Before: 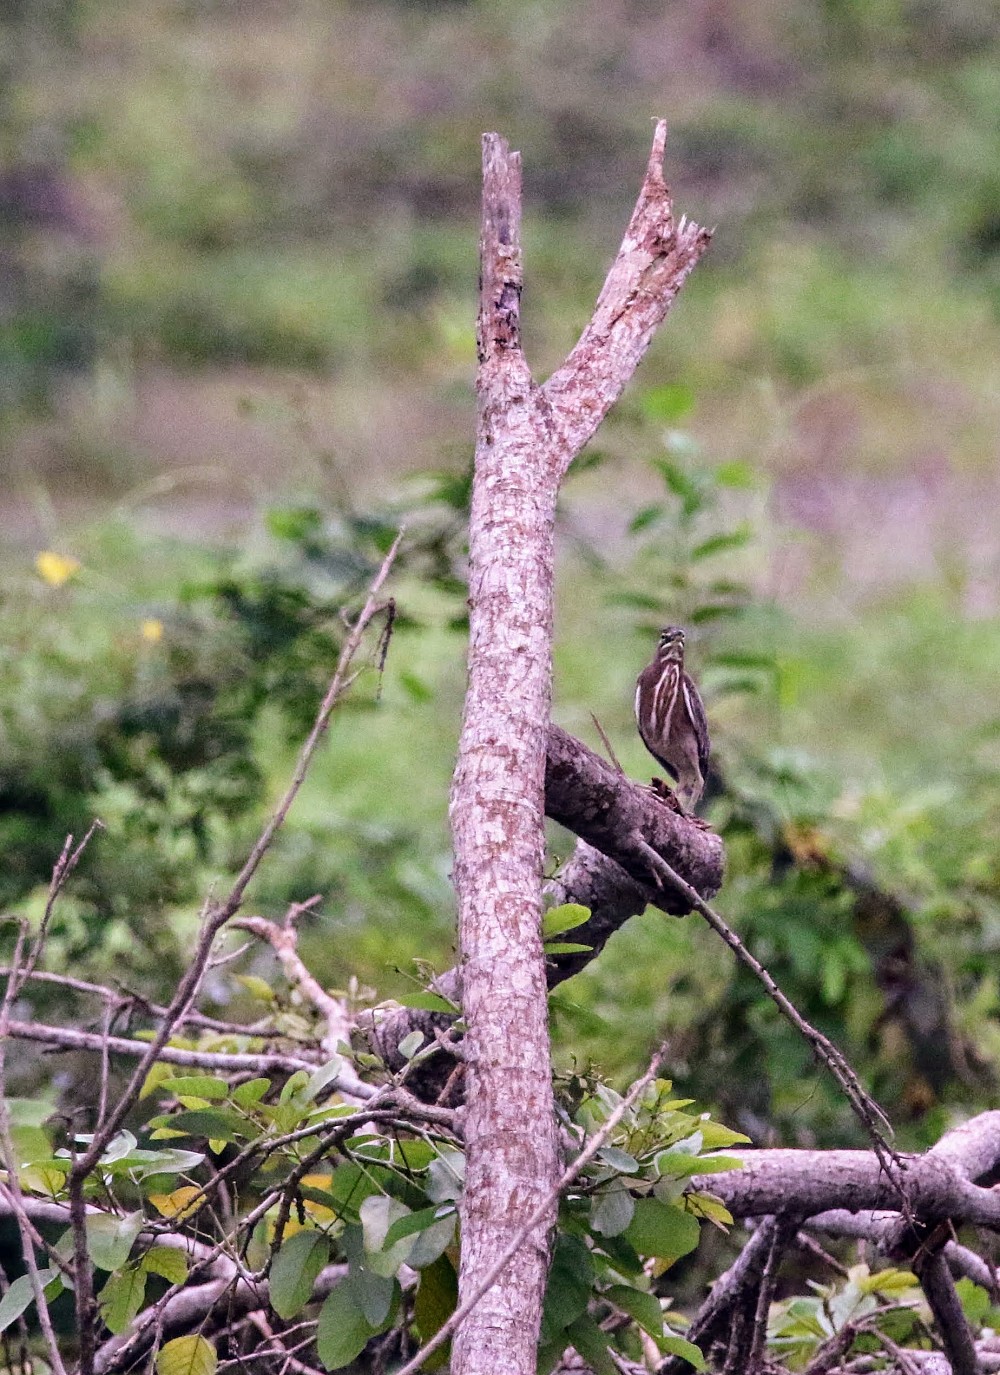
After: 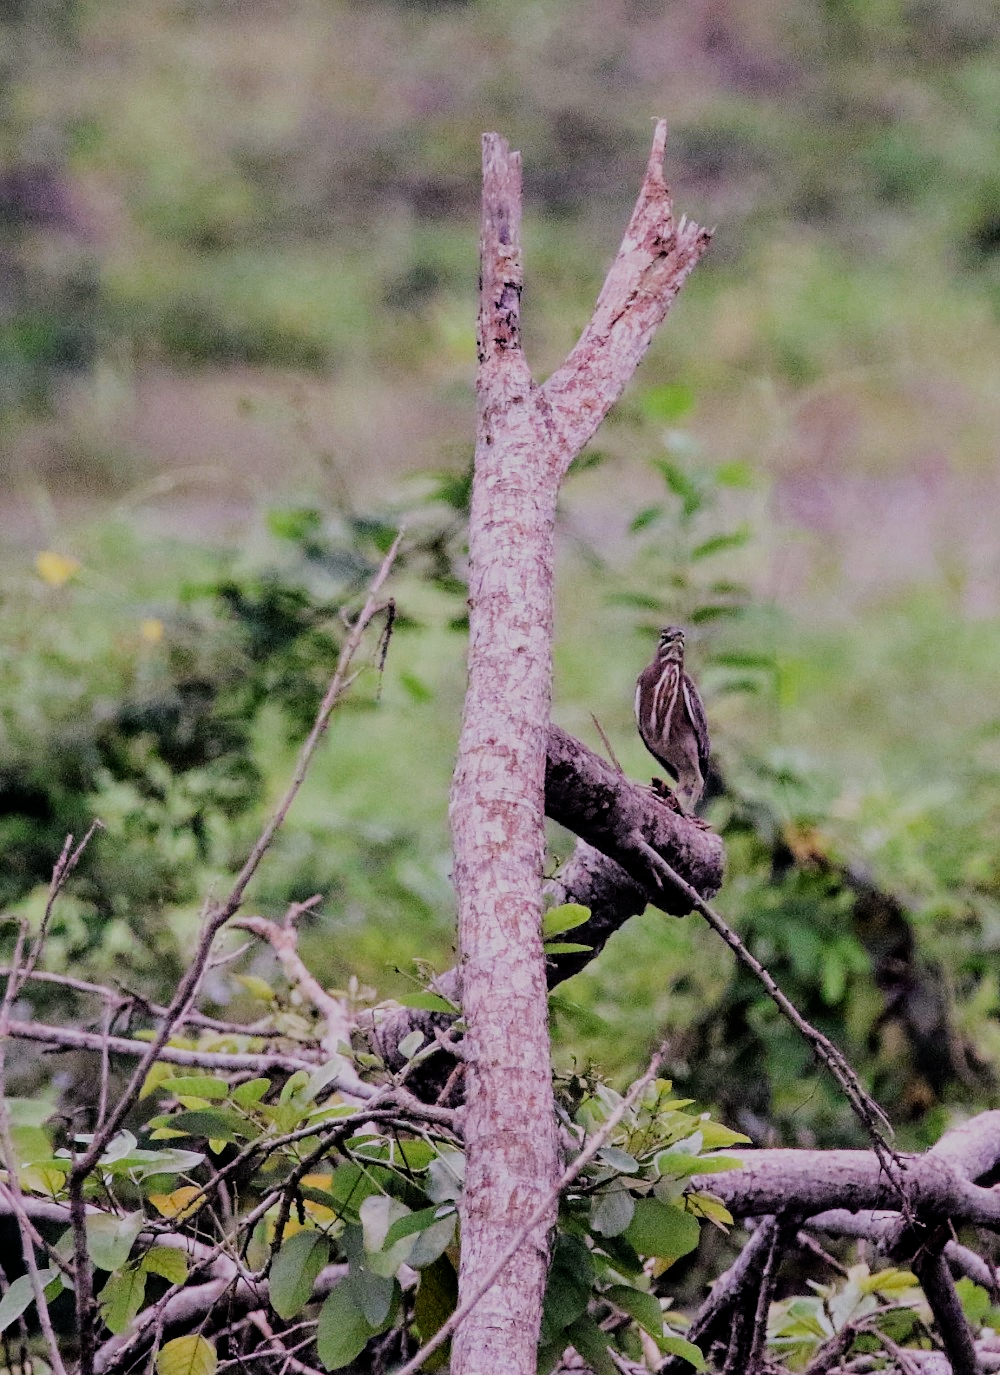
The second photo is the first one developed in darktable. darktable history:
filmic rgb: black relative exposure -6.2 EV, white relative exposure 6.98 EV, hardness 2.25
